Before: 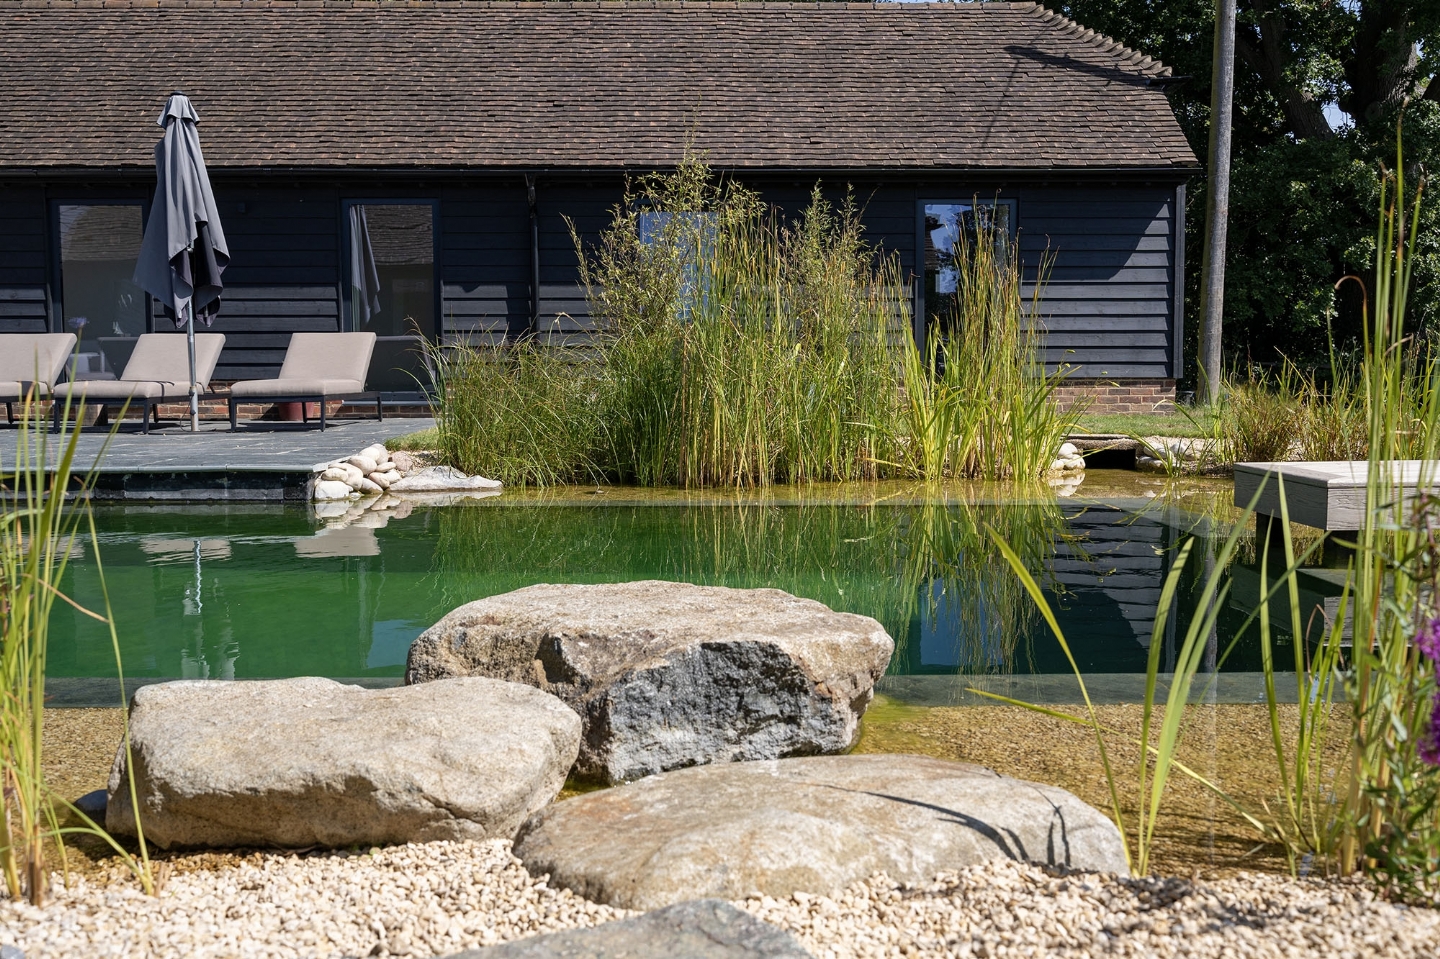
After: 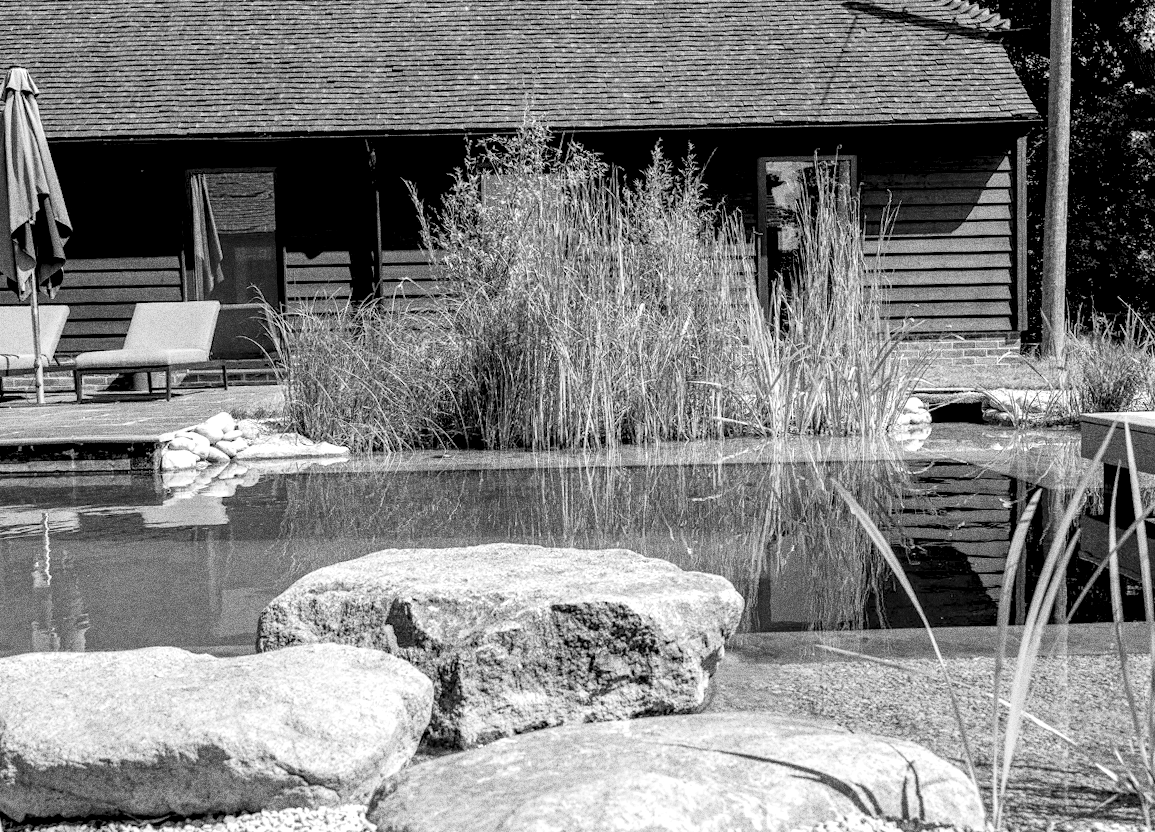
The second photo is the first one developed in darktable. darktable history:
crop: left 11.225%, top 5.381%, right 9.565%, bottom 10.314%
white balance: red 0.967, blue 1.119, emerald 0.756
local contrast: detail 150%
rotate and perspective: rotation -1.17°, automatic cropping off
levels: levels [0.072, 0.414, 0.976]
monochrome: on, module defaults
grain: coarseness 10.62 ISO, strength 55.56%
